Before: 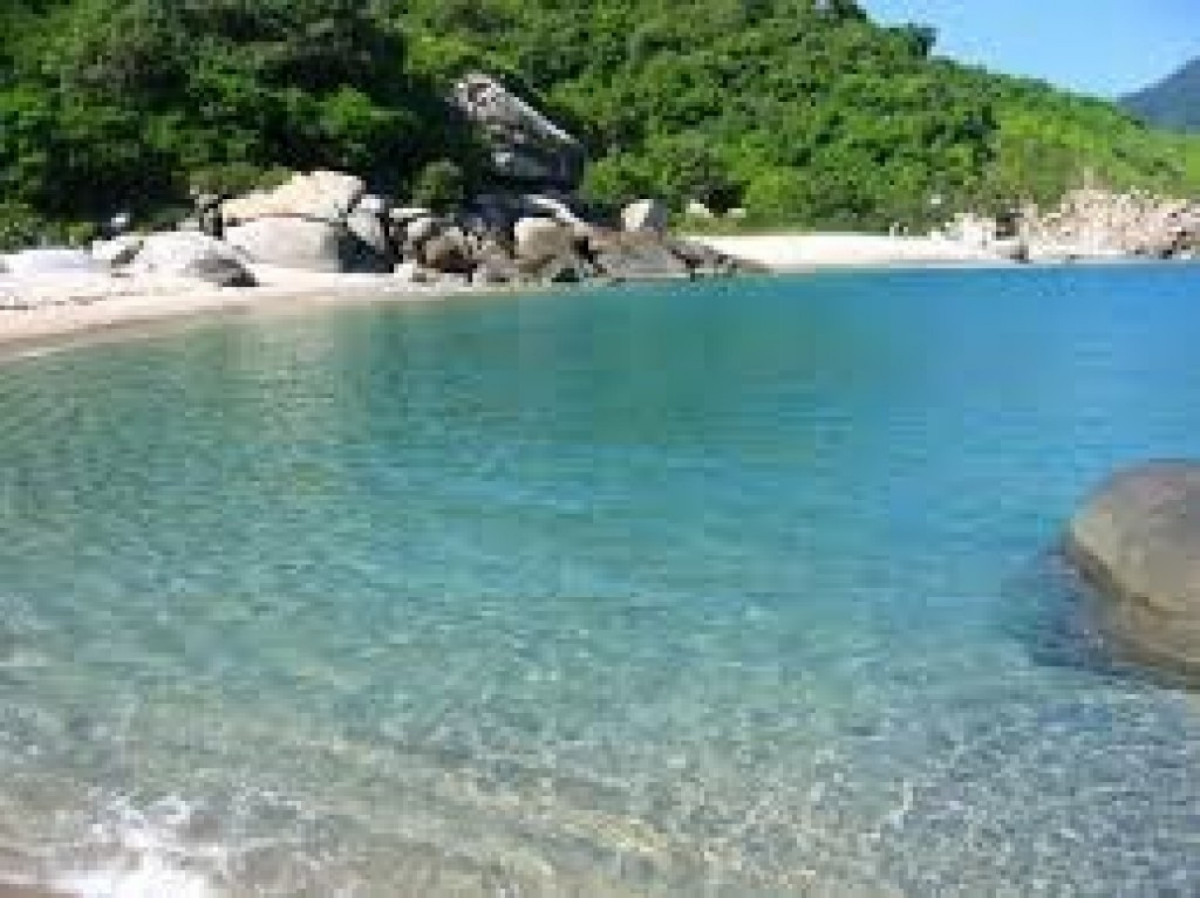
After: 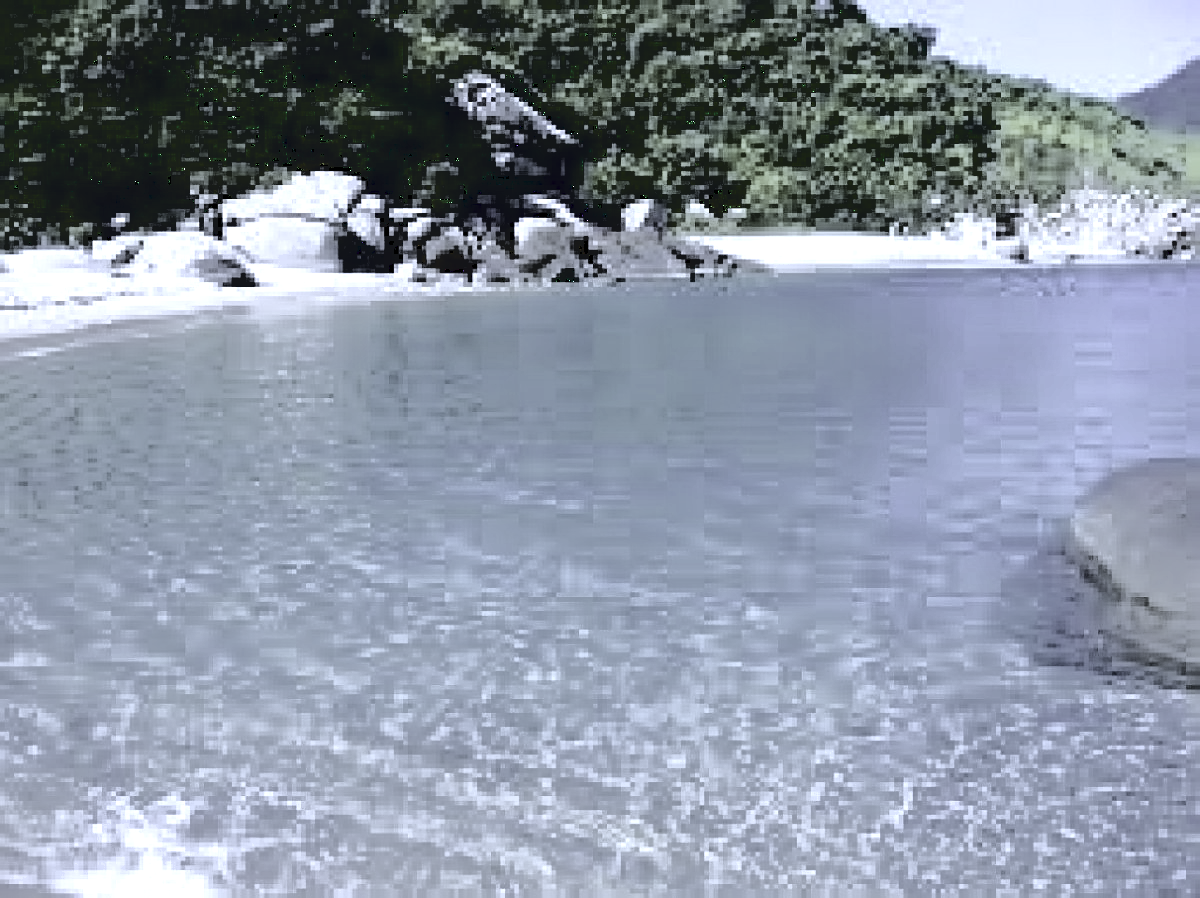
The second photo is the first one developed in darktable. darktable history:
sharpen: on, module defaults
color correction: saturation 0.2
contrast brightness saturation: contrast 0.19, brightness -0.11, saturation 0.21
exposure: exposure 0.191 EV, compensate highlight preservation false
local contrast: mode bilateral grid, contrast 20, coarseness 50, detail 120%, midtone range 0.2
white balance: red 0.766, blue 1.537
base curve: curves: ch0 [(0.065, 0.026) (0.236, 0.358) (0.53, 0.546) (0.777, 0.841) (0.924, 0.992)], preserve colors average RGB
